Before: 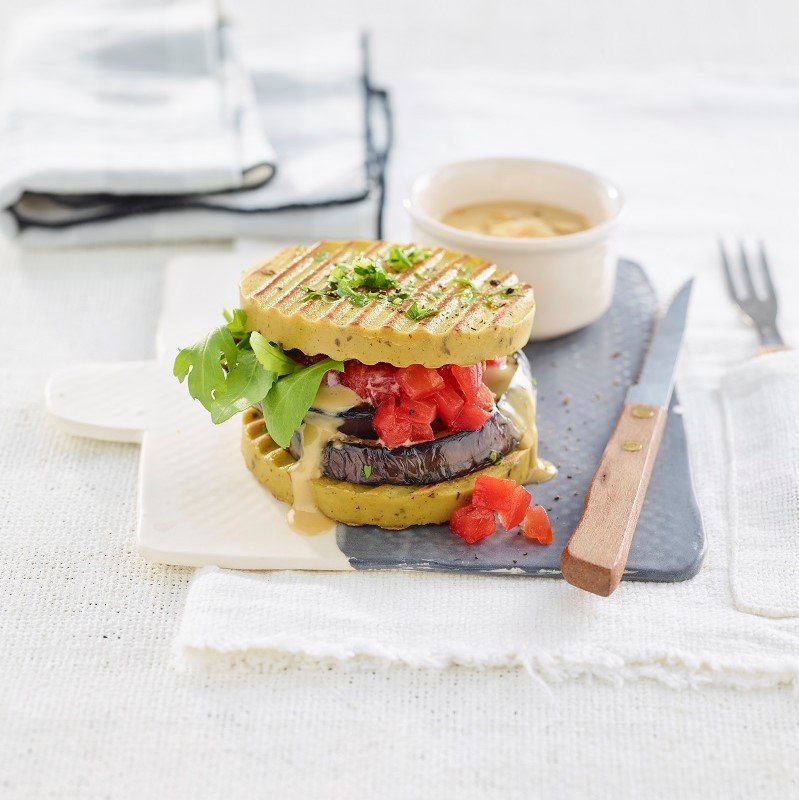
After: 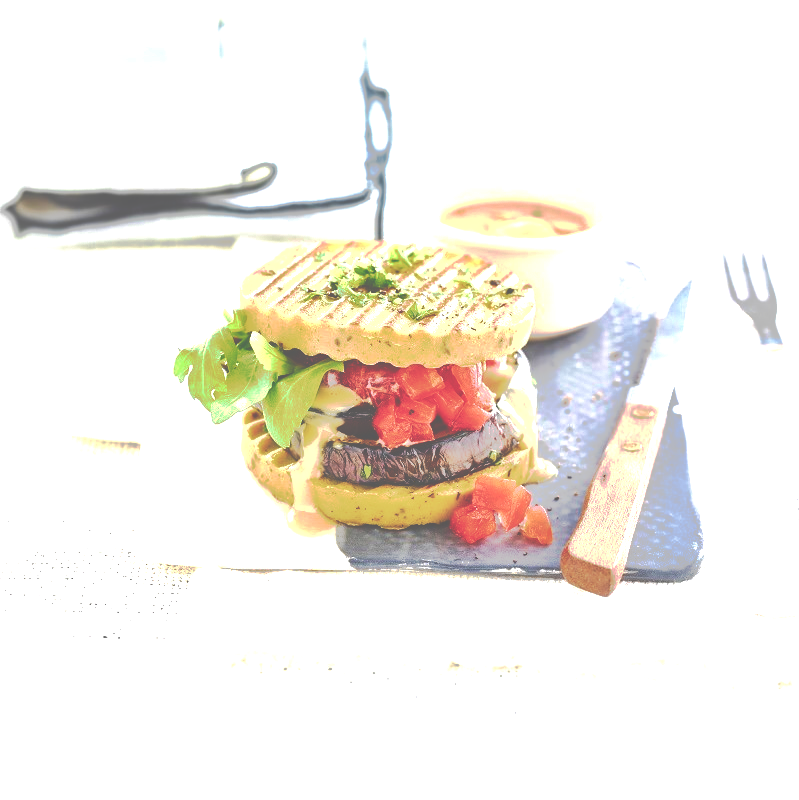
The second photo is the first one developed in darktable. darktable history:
exposure: exposure 0.949 EV, compensate exposure bias true, compensate highlight preservation false
velvia: strength 39.09%
local contrast: mode bilateral grid, contrast 26, coarseness 61, detail 151%, midtone range 0.2
tone curve: curves: ch0 [(0, 0) (0.003, 0.437) (0.011, 0.438) (0.025, 0.441) (0.044, 0.441) (0.069, 0.441) (0.1, 0.444) (0.136, 0.447) (0.177, 0.452) (0.224, 0.457) (0.277, 0.466) (0.335, 0.485) (0.399, 0.514) (0.468, 0.558) (0.543, 0.616) (0.623, 0.686) (0.709, 0.76) (0.801, 0.803) (0.898, 0.825) (1, 1)], preserve colors none
